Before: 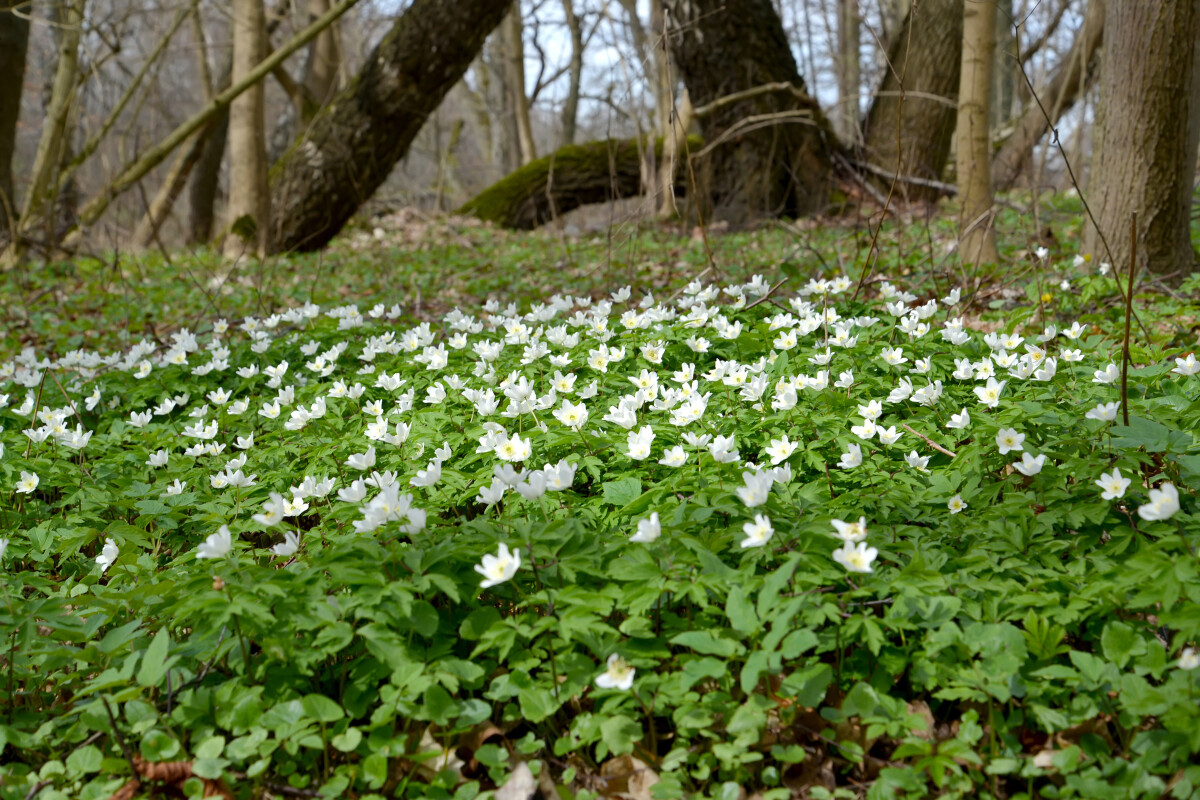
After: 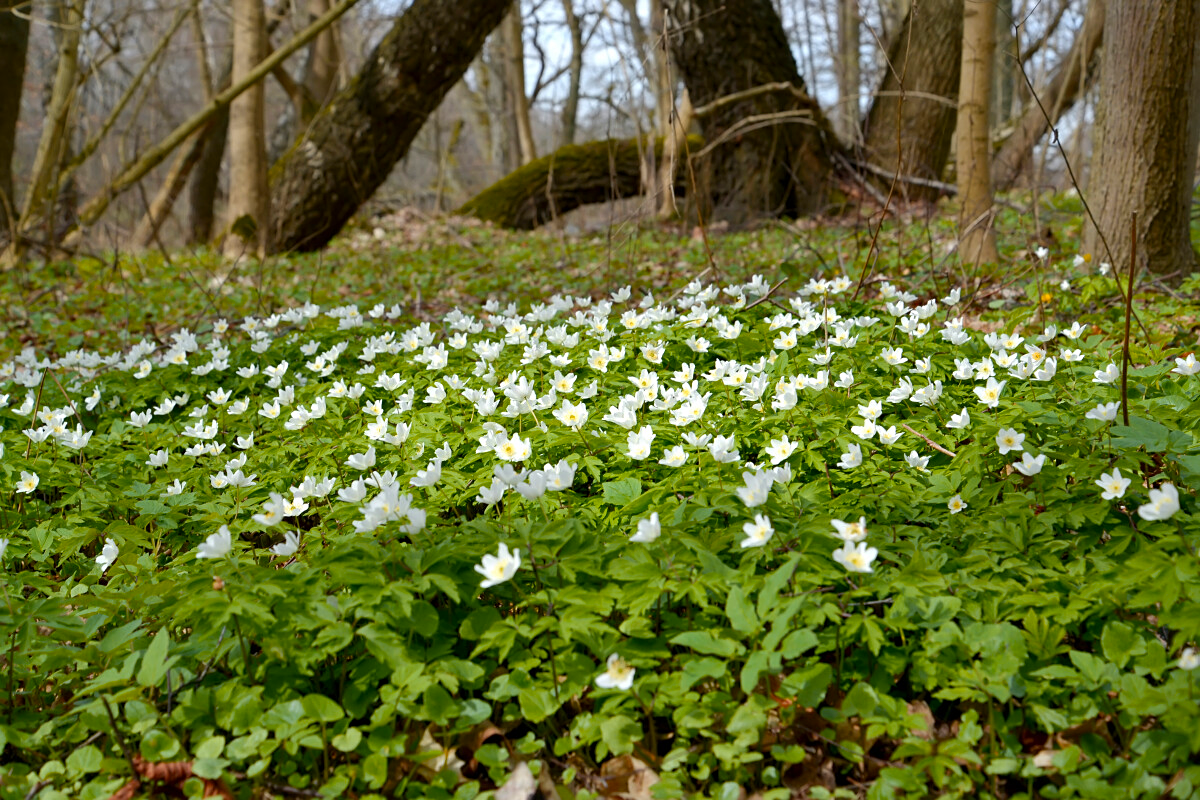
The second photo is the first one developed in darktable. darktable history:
color zones: curves: ch1 [(0.24, 0.629) (0.75, 0.5)]; ch2 [(0.255, 0.454) (0.745, 0.491)]
sharpen: amount 0.215
